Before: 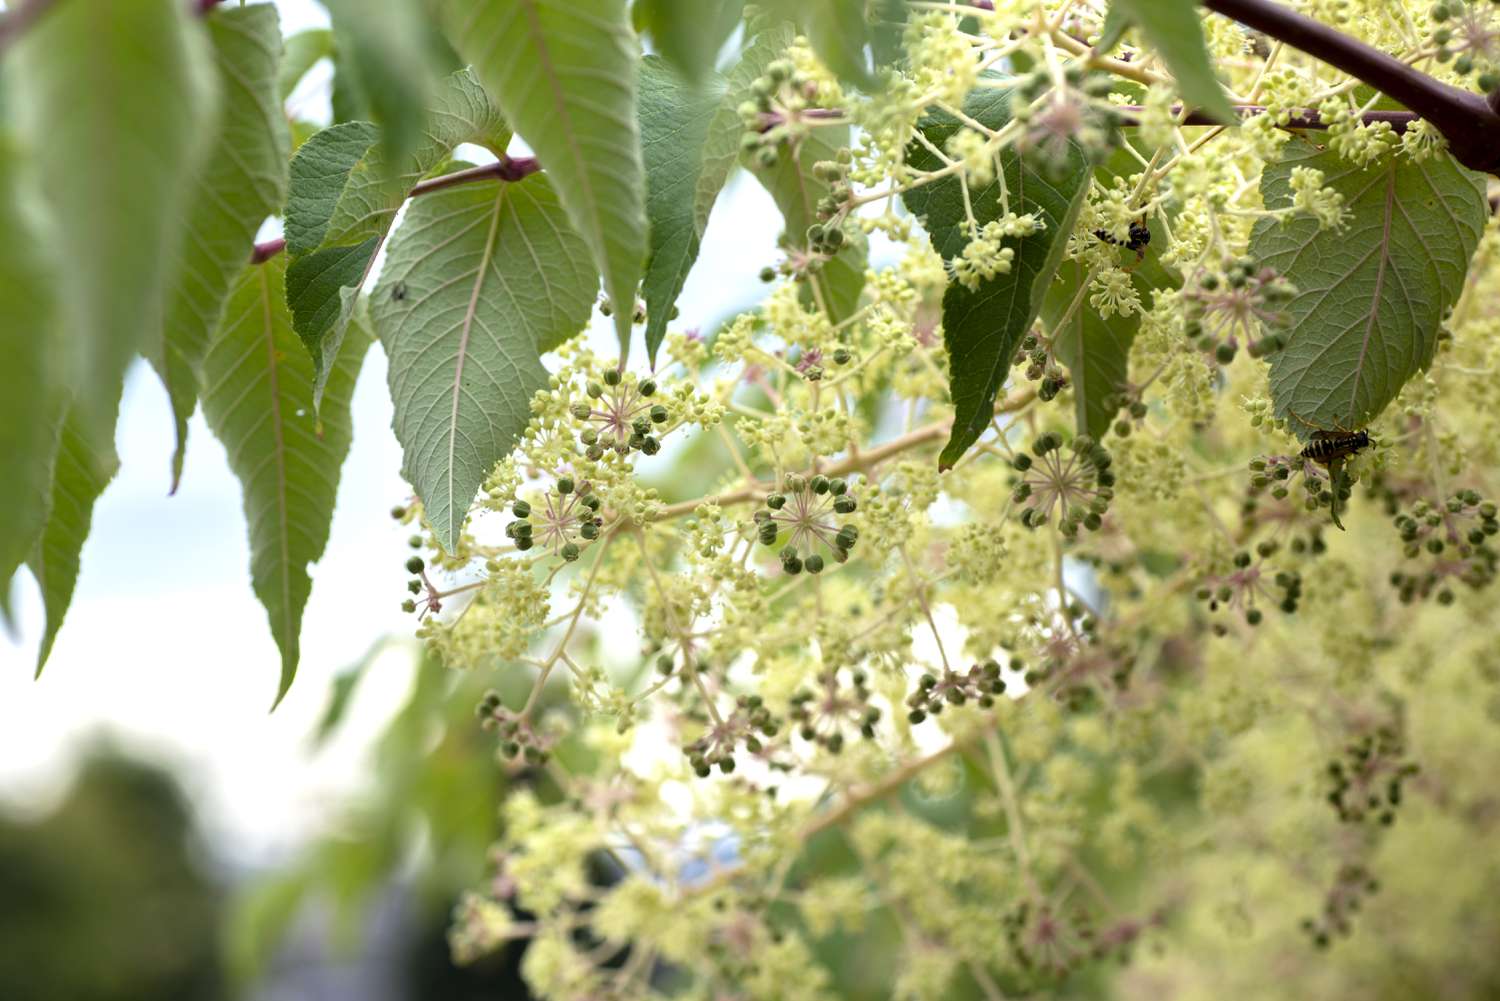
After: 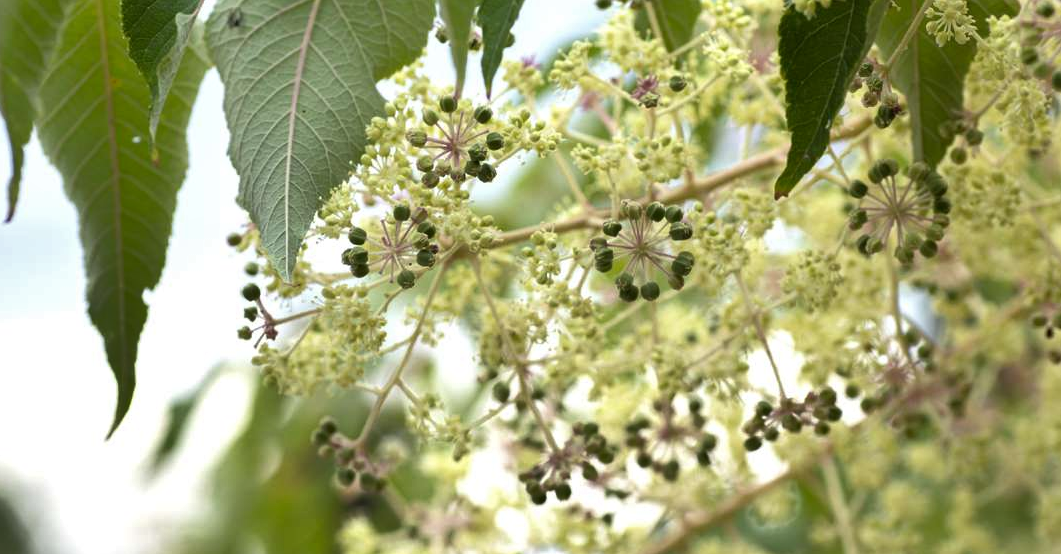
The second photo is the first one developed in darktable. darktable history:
shadows and highlights: highlights color adjustment 0.886%, soften with gaussian
crop: left 10.957%, top 27.37%, right 18.292%, bottom 17.191%
